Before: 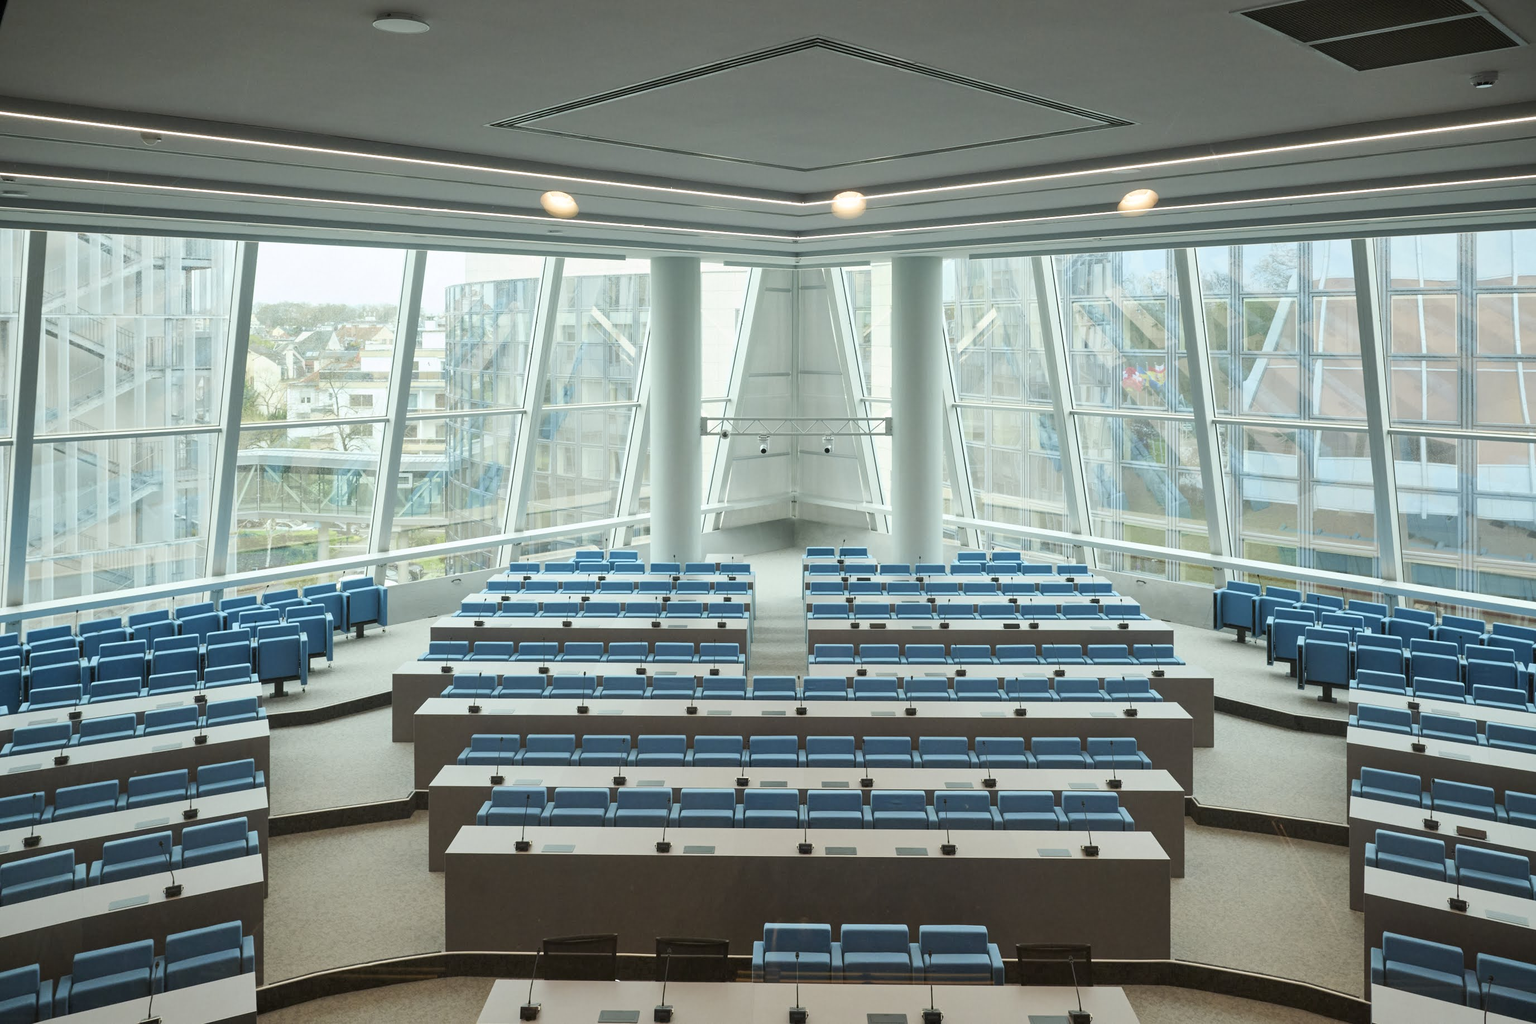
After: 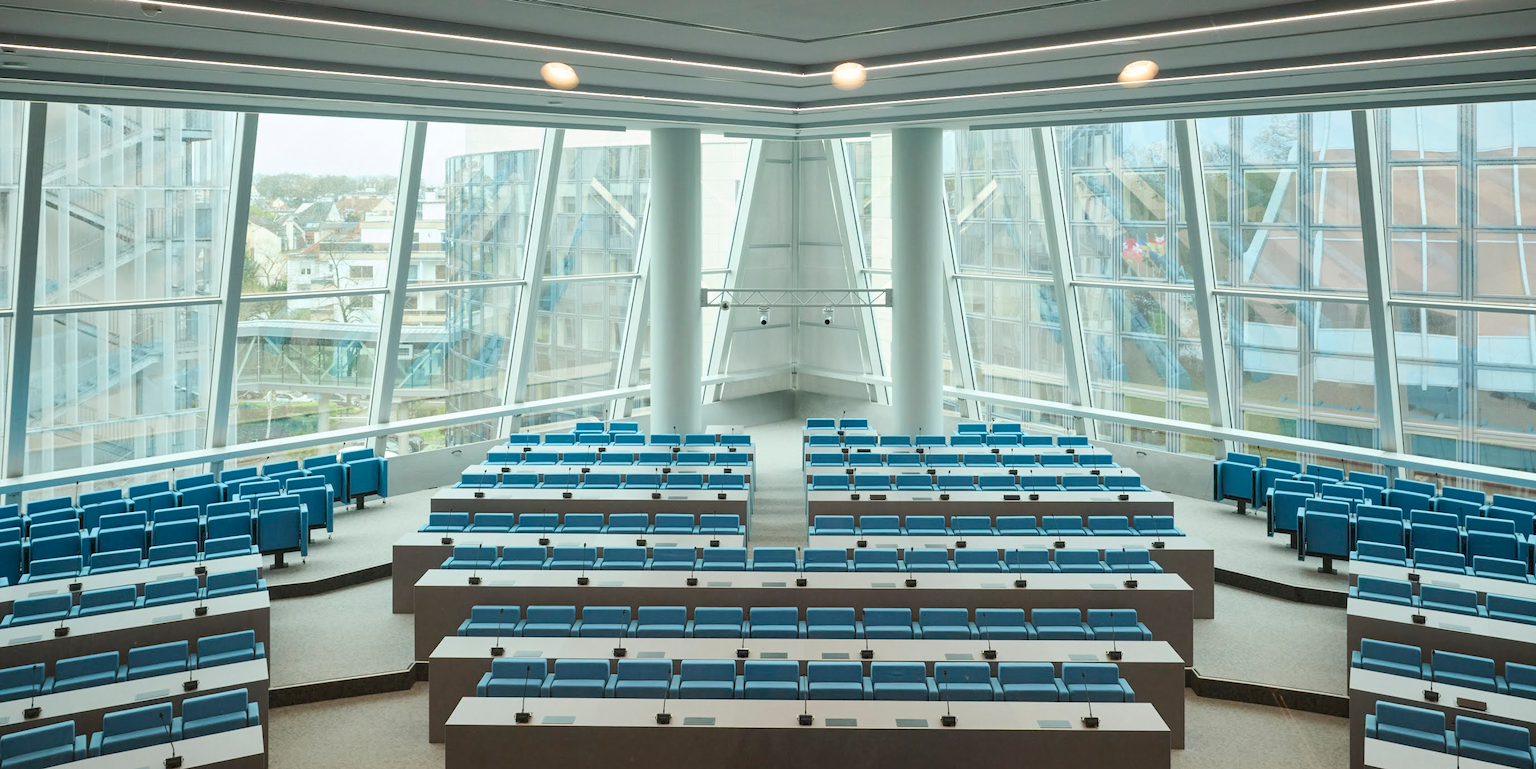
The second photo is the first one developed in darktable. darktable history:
crop and rotate: top 12.633%, bottom 12.206%
